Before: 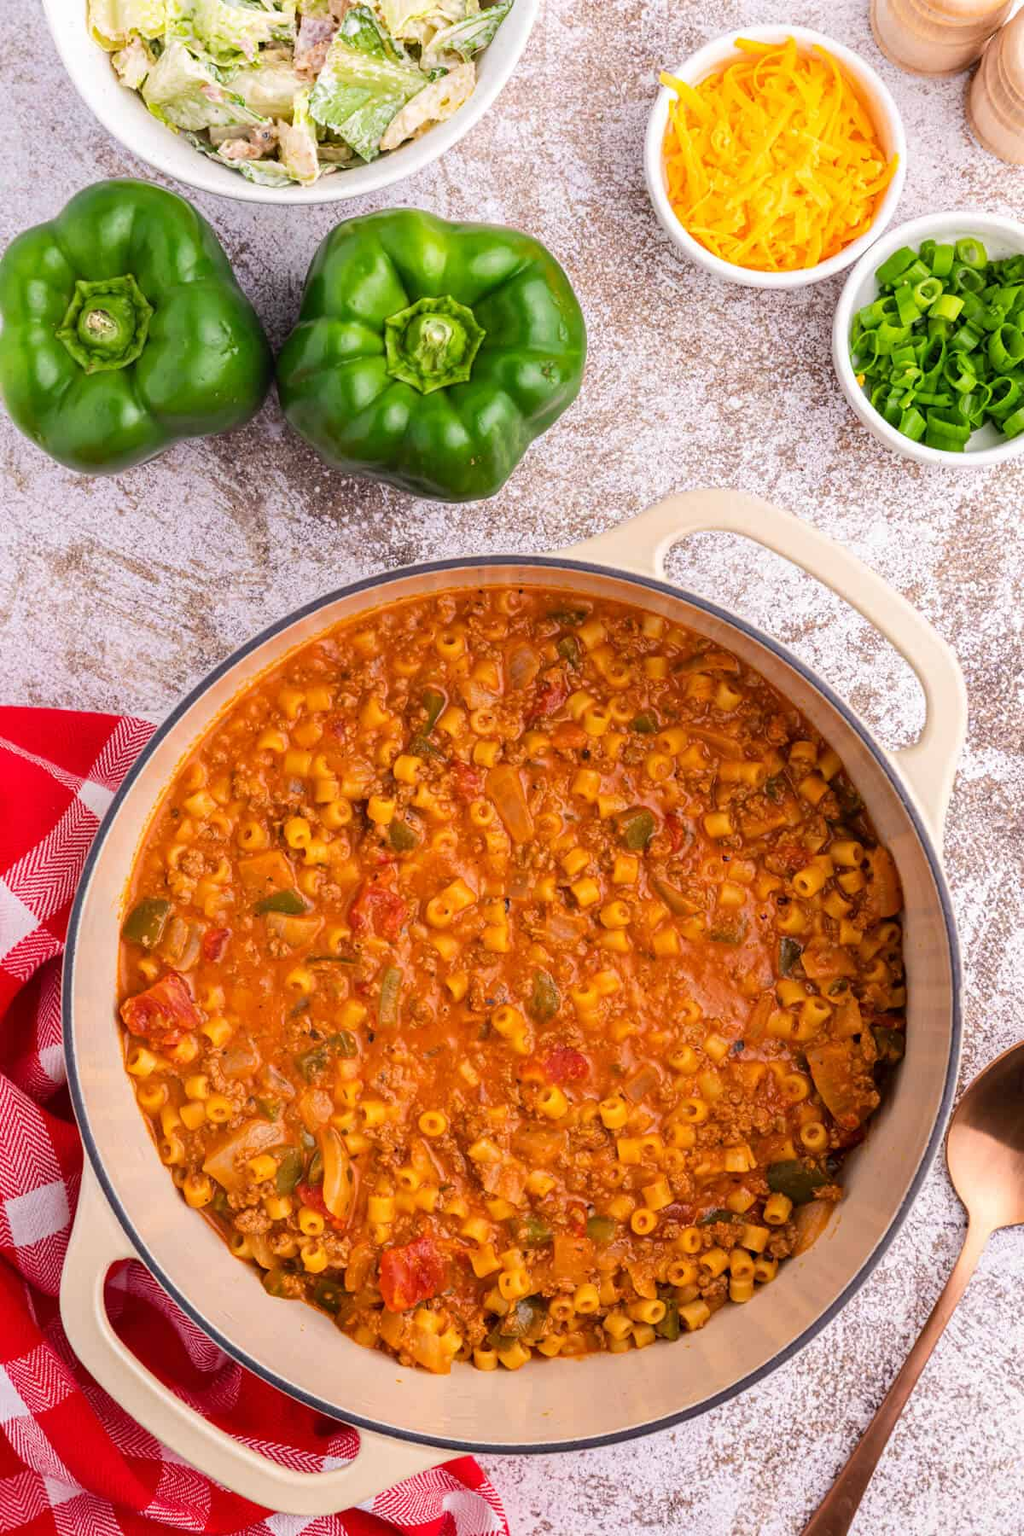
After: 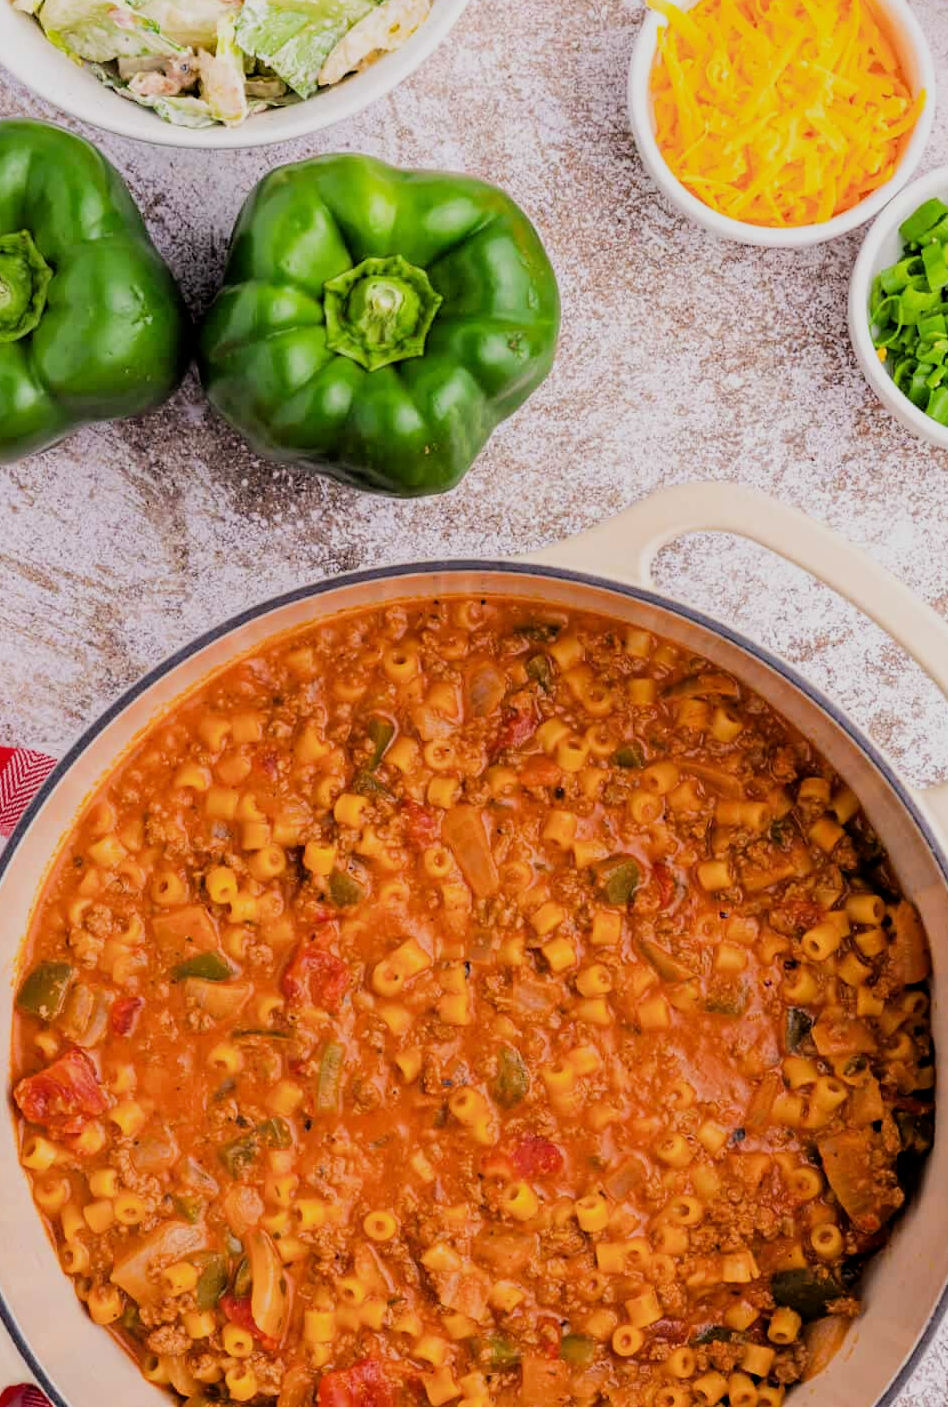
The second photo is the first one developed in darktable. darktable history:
crop and rotate: left 10.588%, top 5.105%, right 10.41%, bottom 16.702%
filmic rgb: black relative exposure -5.15 EV, white relative exposure 3.97 EV, threshold 3.01 EV, hardness 2.89, contrast 1.099, highlights saturation mix -18.77%, enable highlight reconstruction true
